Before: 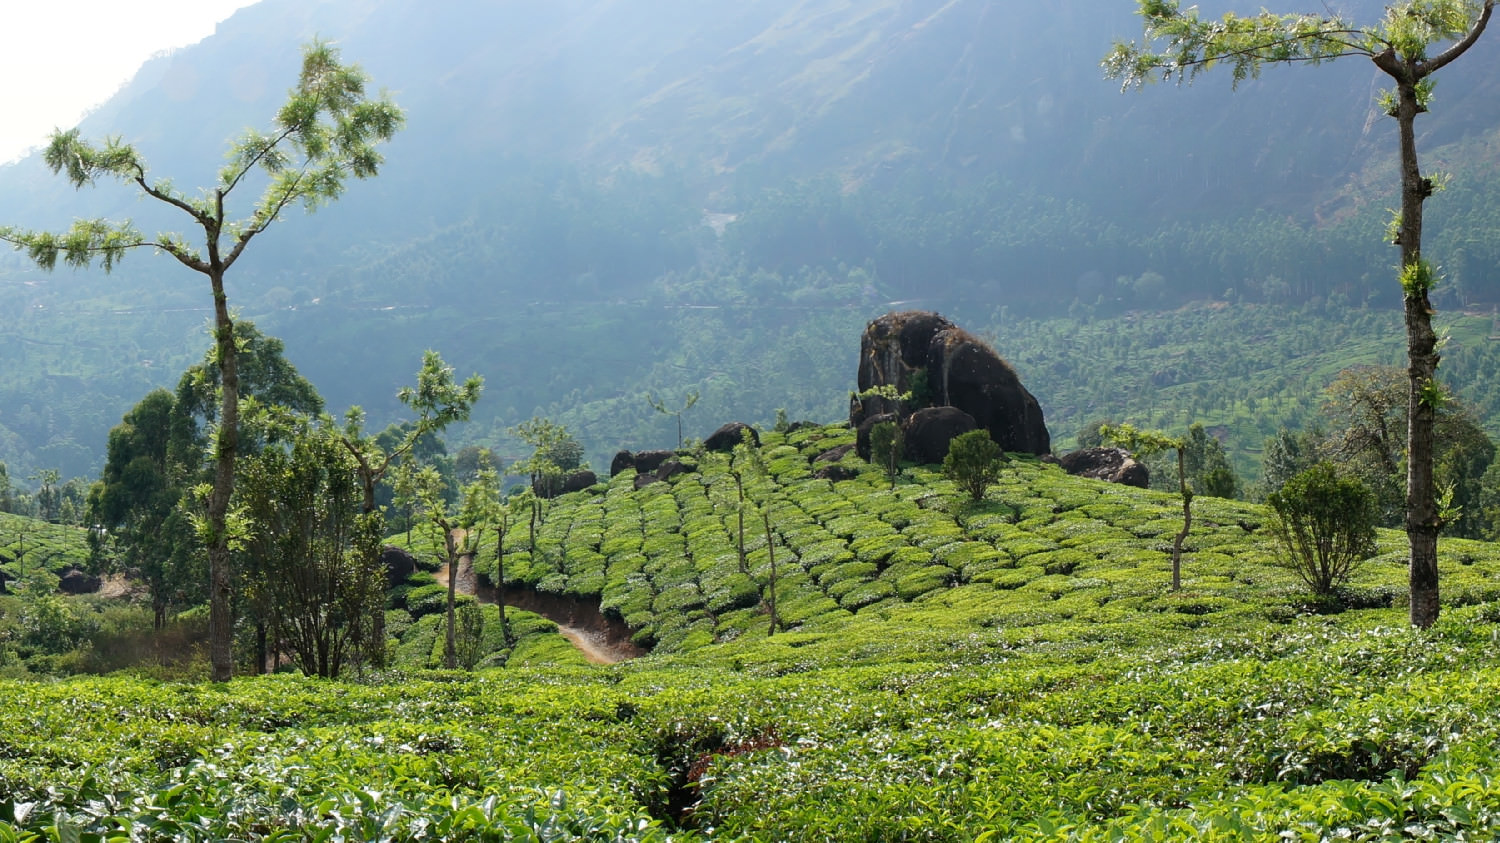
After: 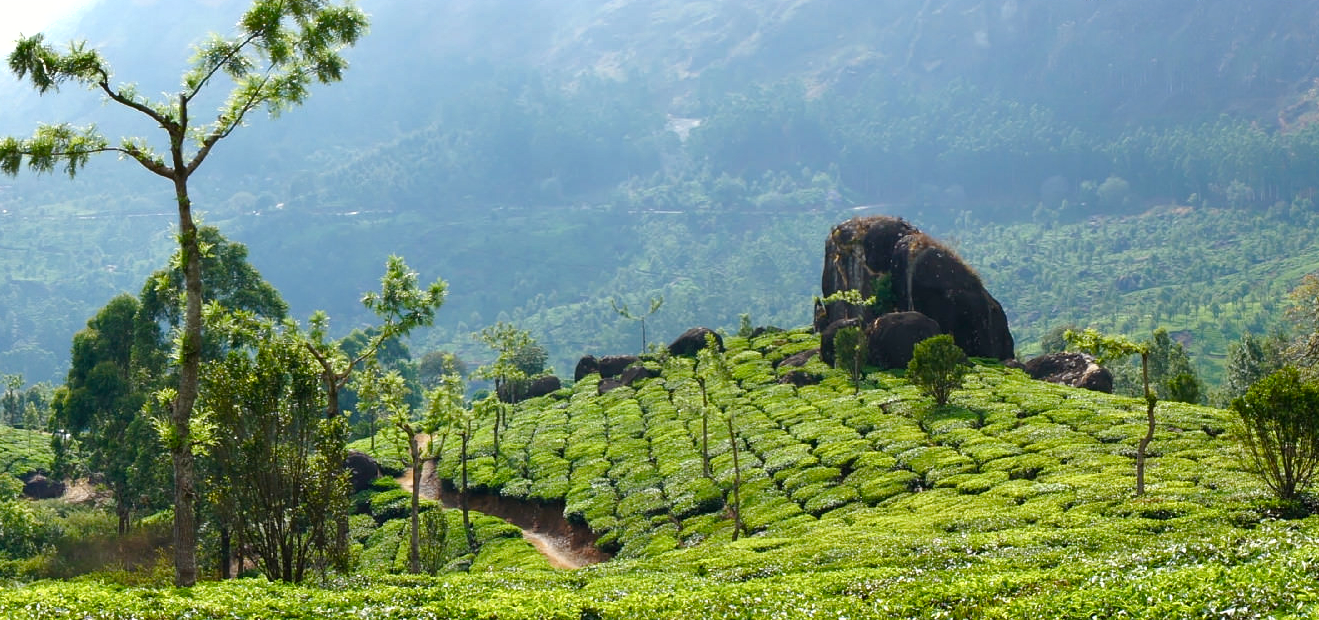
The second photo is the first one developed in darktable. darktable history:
crop and rotate: left 2.425%, top 11.305%, right 9.6%, bottom 15.08%
color balance rgb: perceptual saturation grading › global saturation 25%, perceptual saturation grading › highlights -50%, perceptual saturation grading › shadows 30%, perceptual brilliance grading › global brilliance 12%, global vibrance 20%
shadows and highlights: low approximation 0.01, soften with gaussian
